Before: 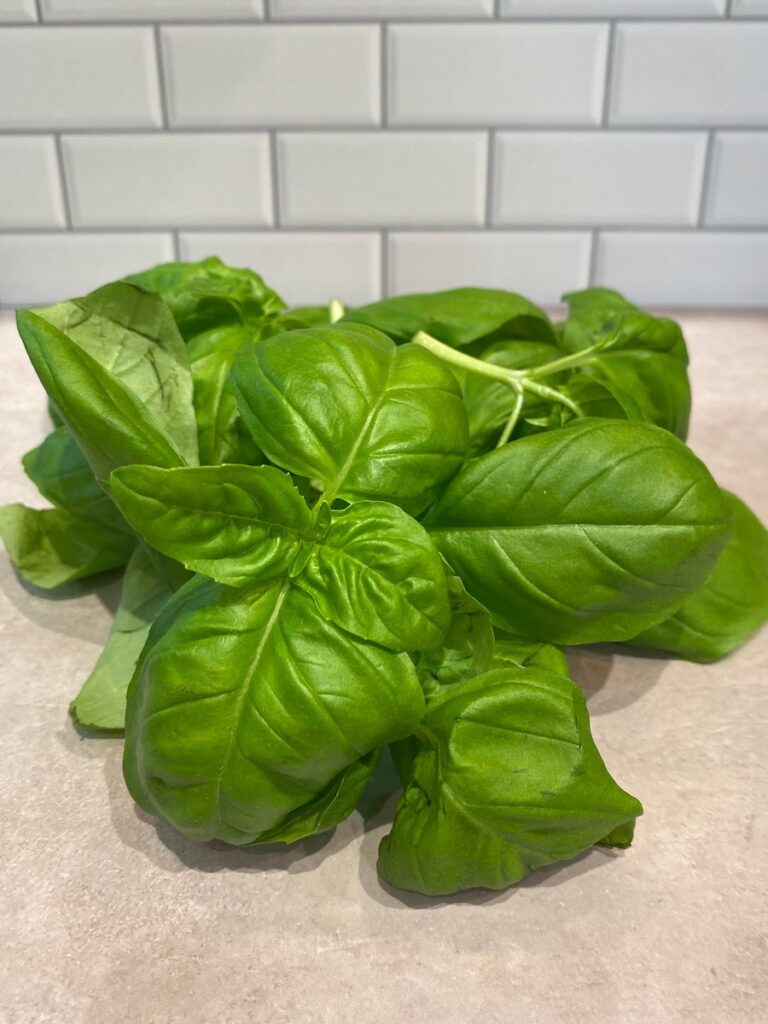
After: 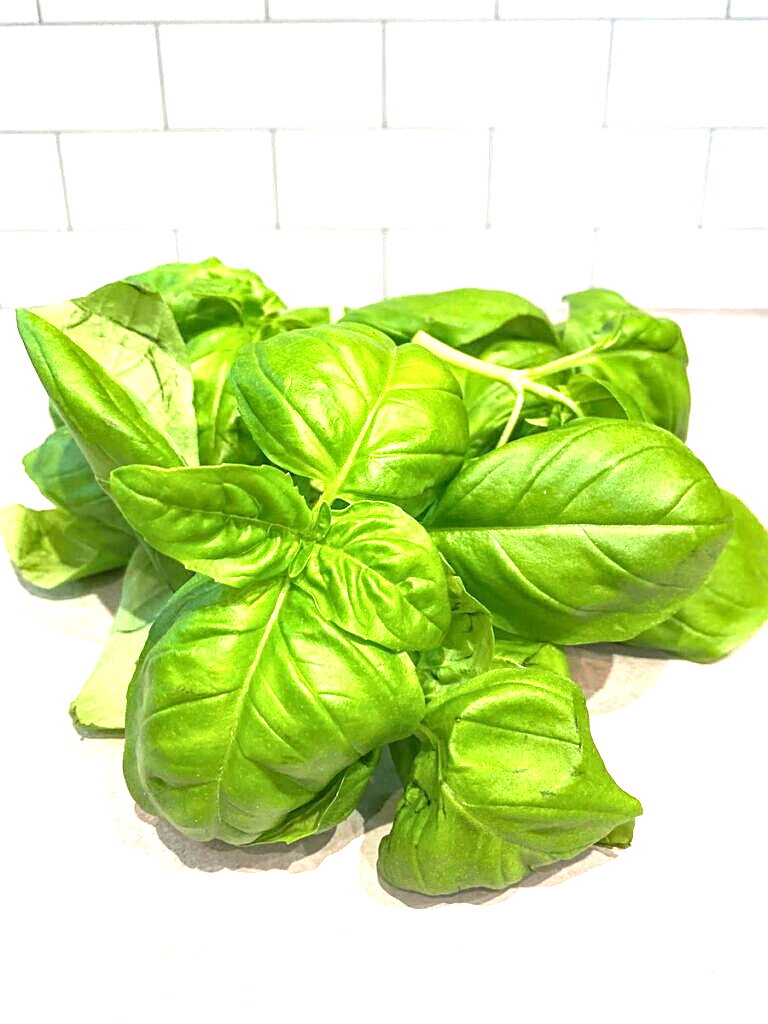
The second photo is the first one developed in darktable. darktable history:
tone equalizer: -8 EV -0.389 EV, -7 EV -0.399 EV, -6 EV -0.325 EV, -5 EV -0.237 EV, -3 EV 0.249 EV, -2 EV 0.308 EV, -1 EV 0.397 EV, +0 EV 0.412 EV, mask exposure compensation -0.487 EV
local contrast: on, module defaults
exposure: black level correction 0, exposure 1.199 EV, compensate highlight preservation false
sharpen: on, module defaults
